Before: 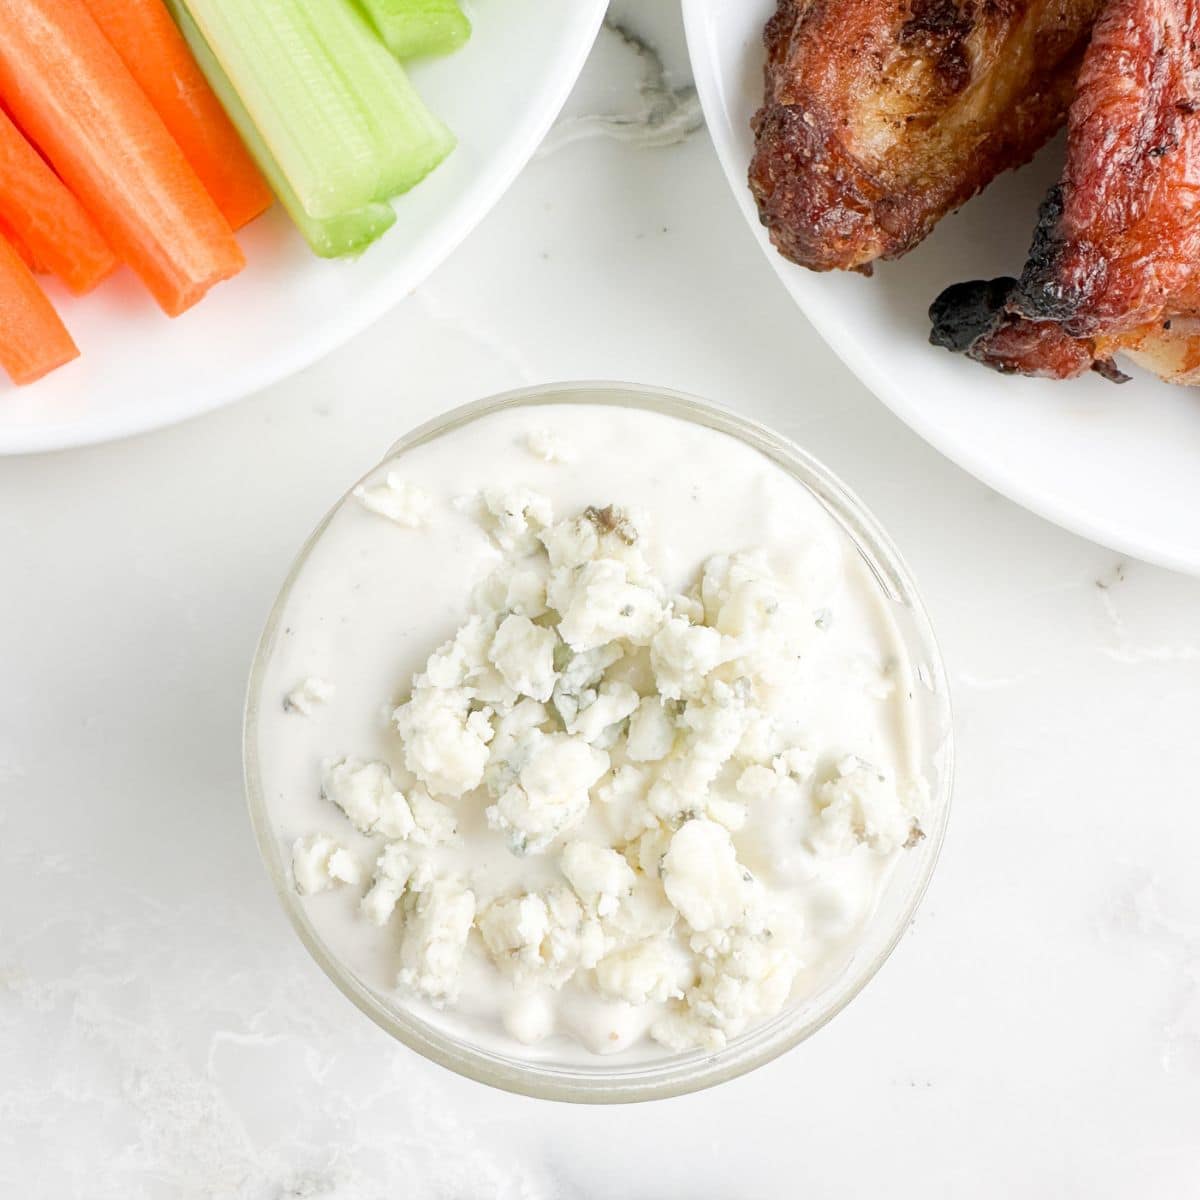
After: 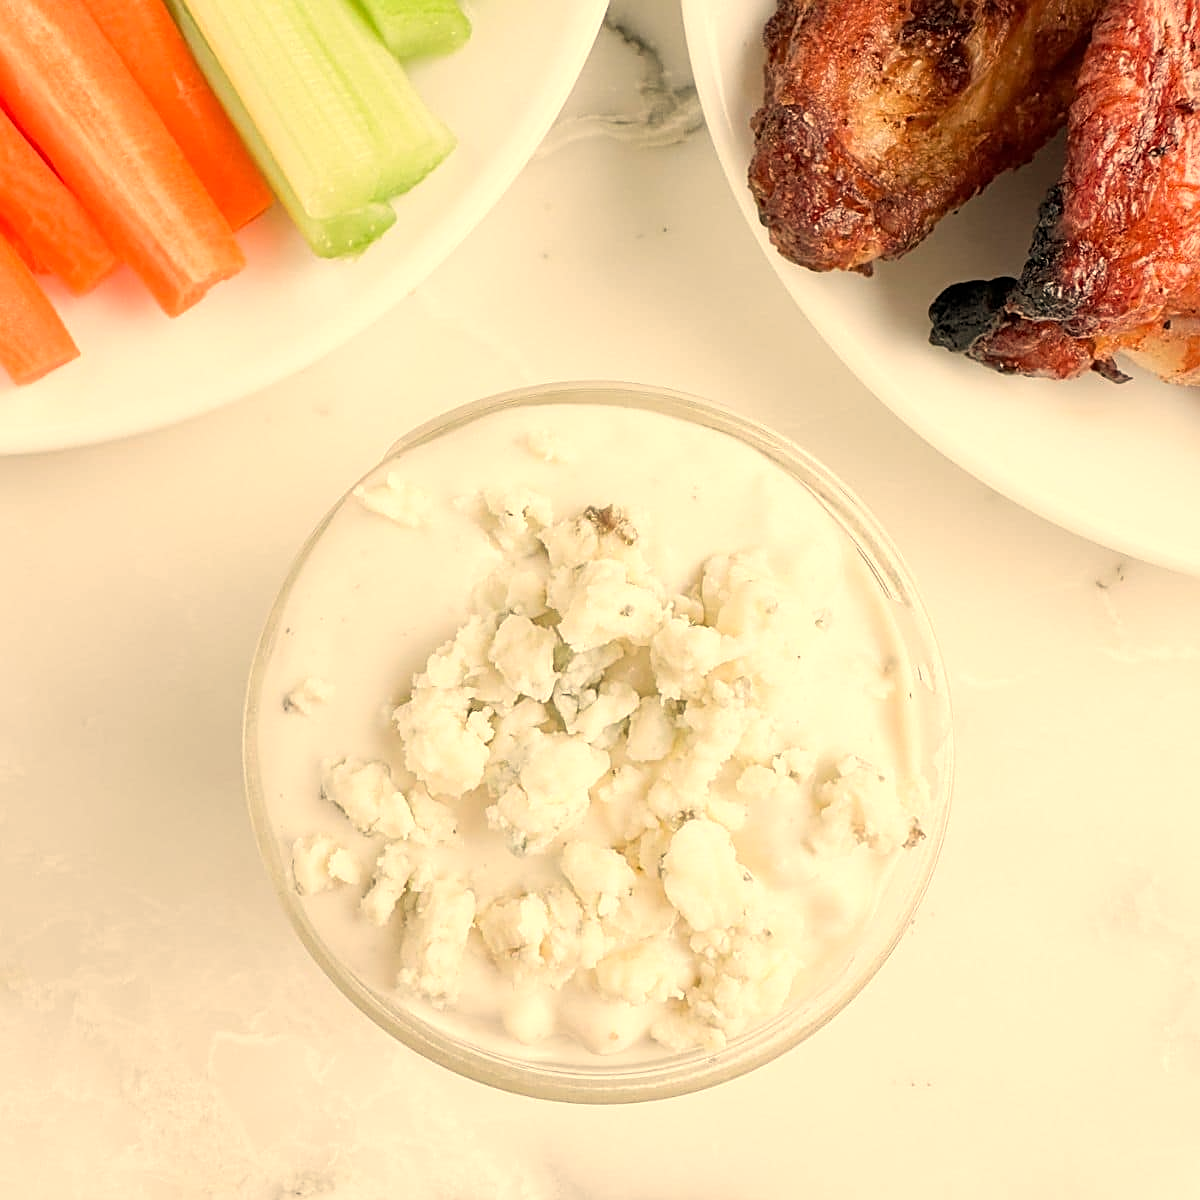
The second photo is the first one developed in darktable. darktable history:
sharpen: on, module defaults
white balance: red 1.138, green 0.996, blue 0.812
